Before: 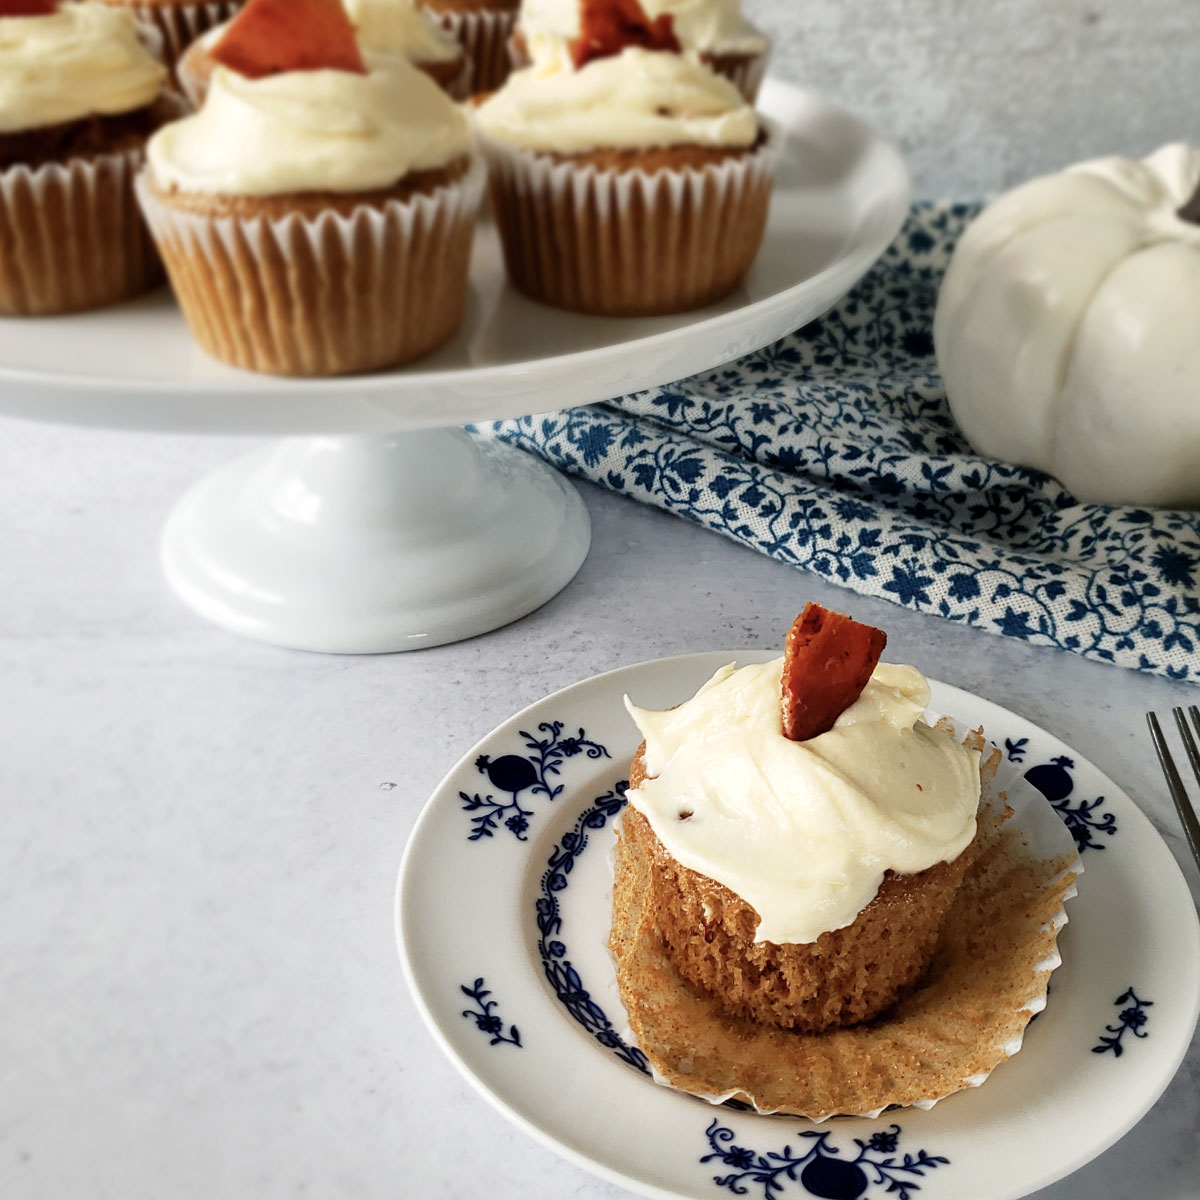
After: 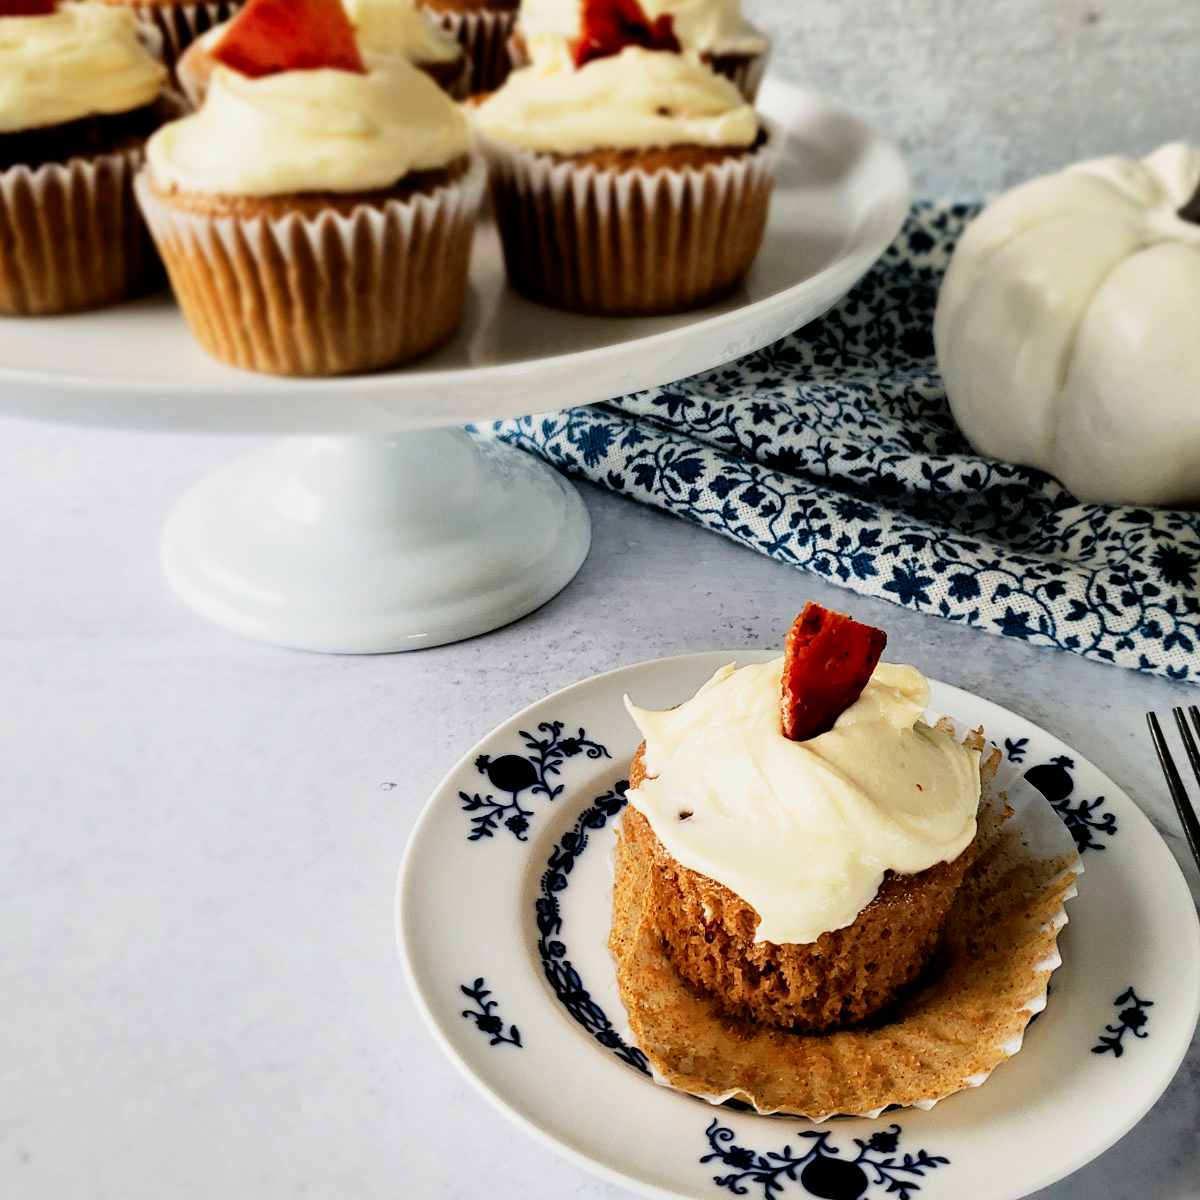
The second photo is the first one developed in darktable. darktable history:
contrast equalizer: octaves 7, y [[0.6 ×6], [0.55 ×6], [0 ×6], [0 ×6], [0 ×6]], mix 0.149
color correction: highlights b* -0.061, saturation 1.33
filmic rgb: black relative exposure -16 EV, white relative exposure 6.29 EV, hardness 5.02, contrast 1.355
